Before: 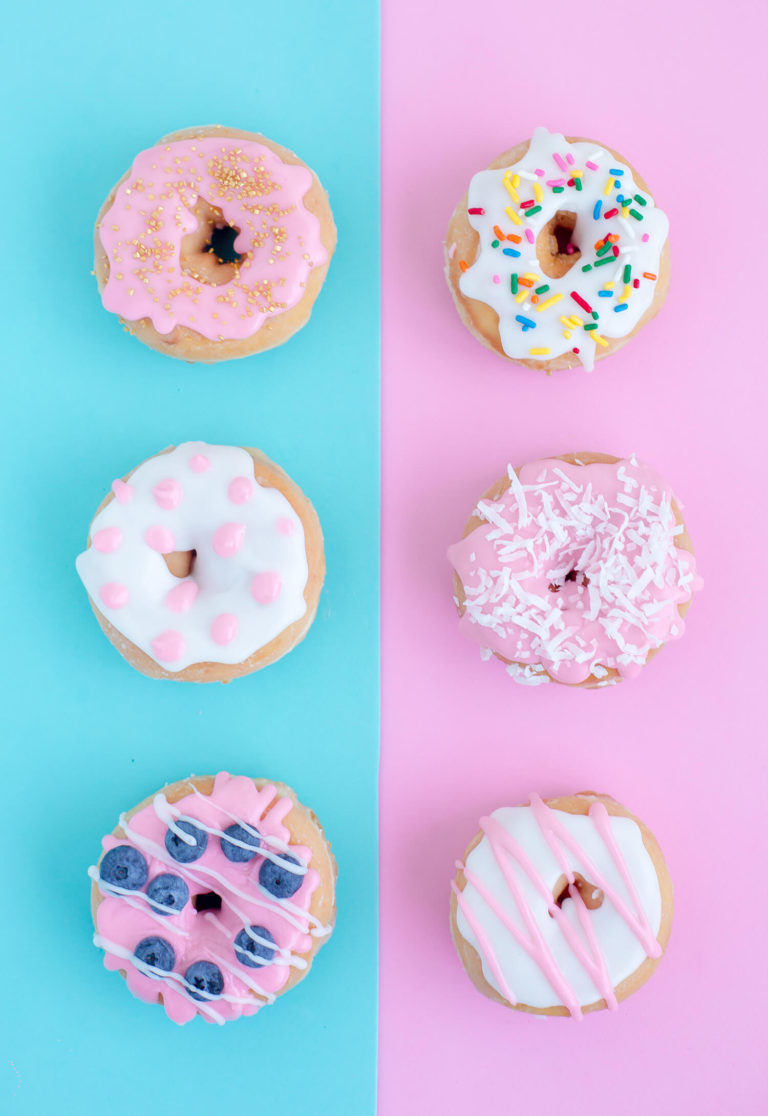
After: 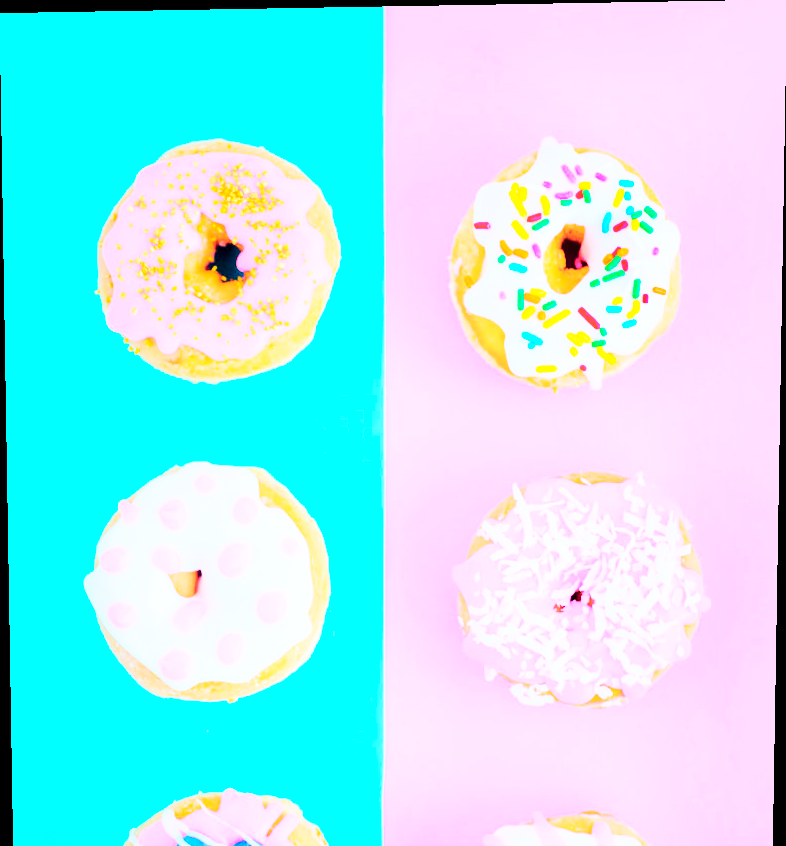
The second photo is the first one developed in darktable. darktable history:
rotate and perspective: lens shift (vertical) 0.048, lens shift (horizontal) -0.024, automatic cropping off
shadows and highlights: shadows -40.15, highlights 62.88, soften with gaussian
color balance rgb: linear chroma grading › global chroma 42%, perceptual saturation grading › global saturation 42%, global vibrance 33%
base curve: curves: ch0 [(0, 0) (0.028, 0.03) (0.121, 0.232) (0.46, 0.748) (0.859, 0.968) (1, 1)], preserve colors none
crop: bottom 24.988%
